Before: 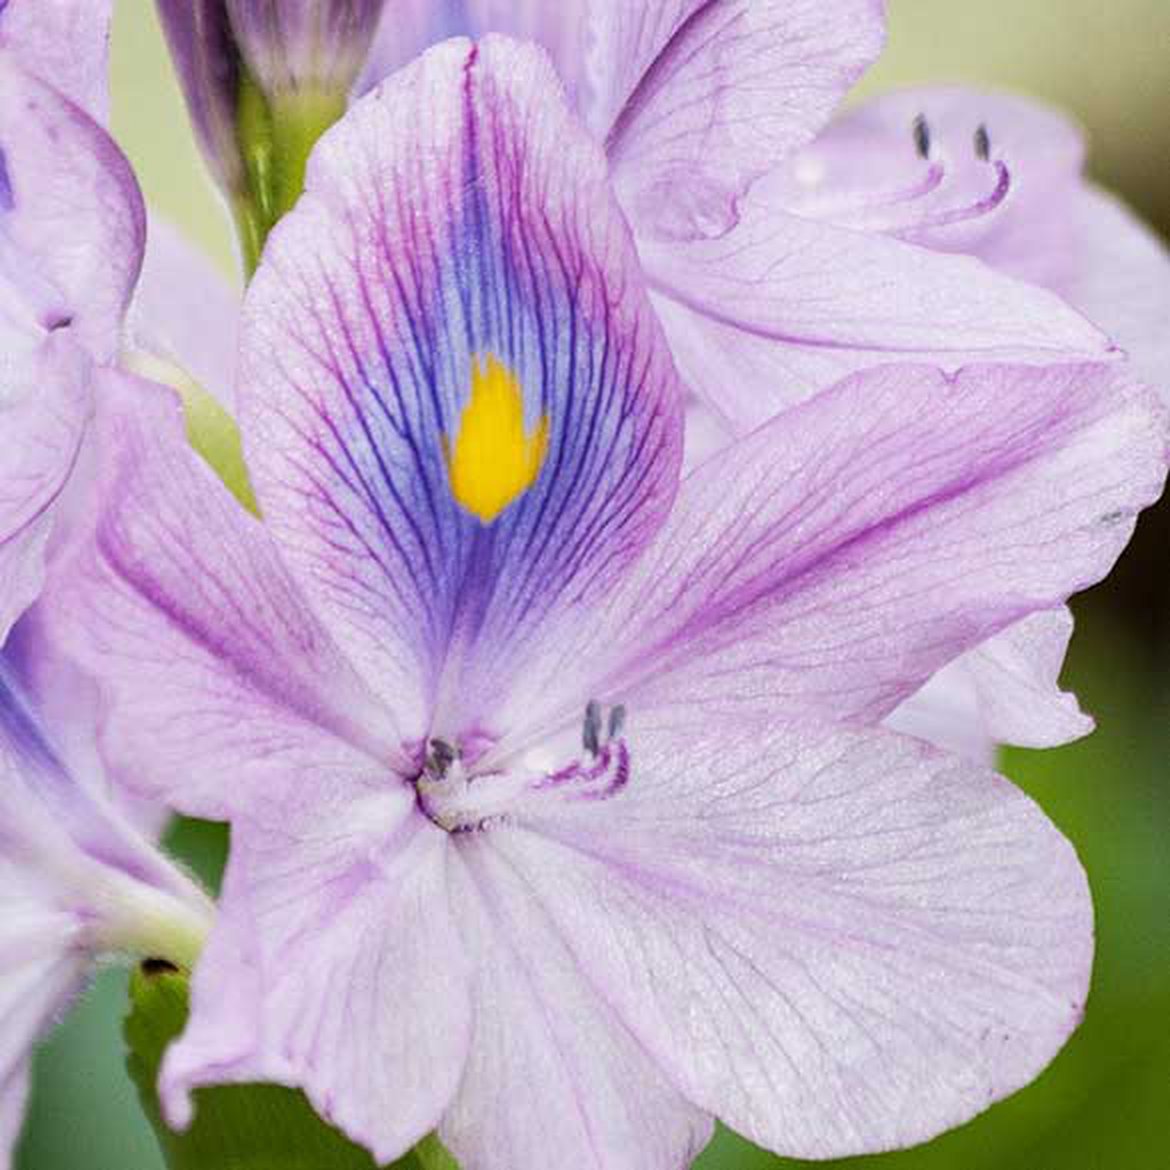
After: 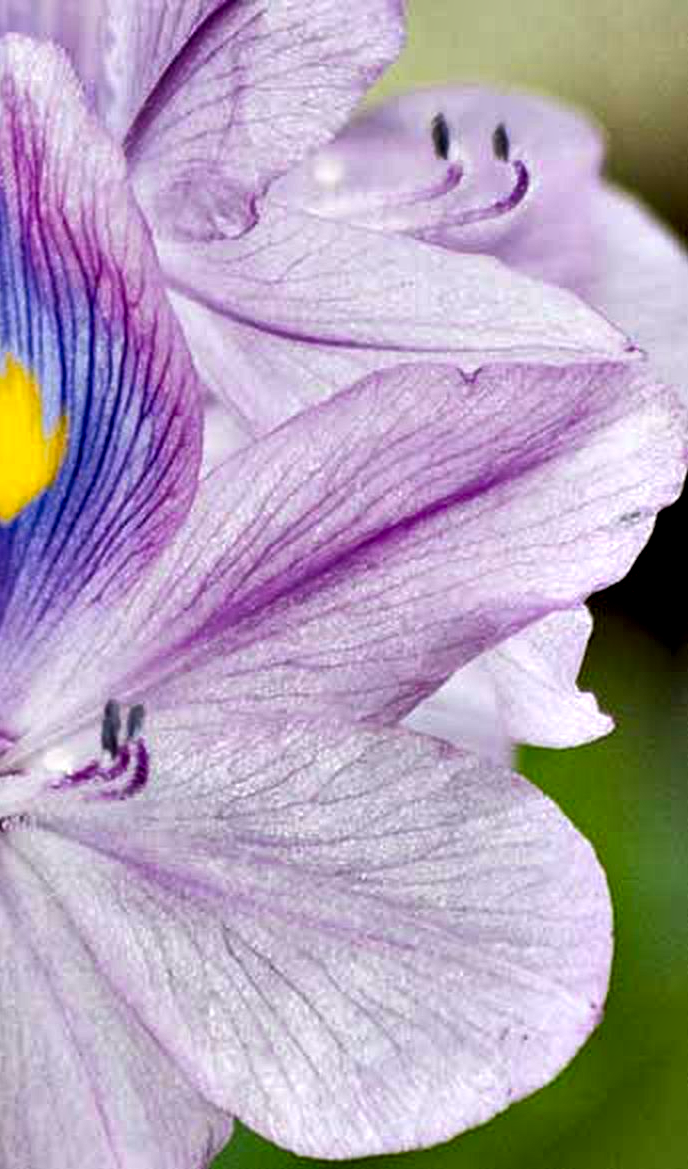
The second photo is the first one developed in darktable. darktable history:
crop: left 41.196%
shadows and highlights: low approximation 0.01, soften with gaussian
contrast equalizer: octaves 7, y [[0.6 ×6], [0.55 ×6], [0 ×6], [0 ×6], [0 ×6]]
